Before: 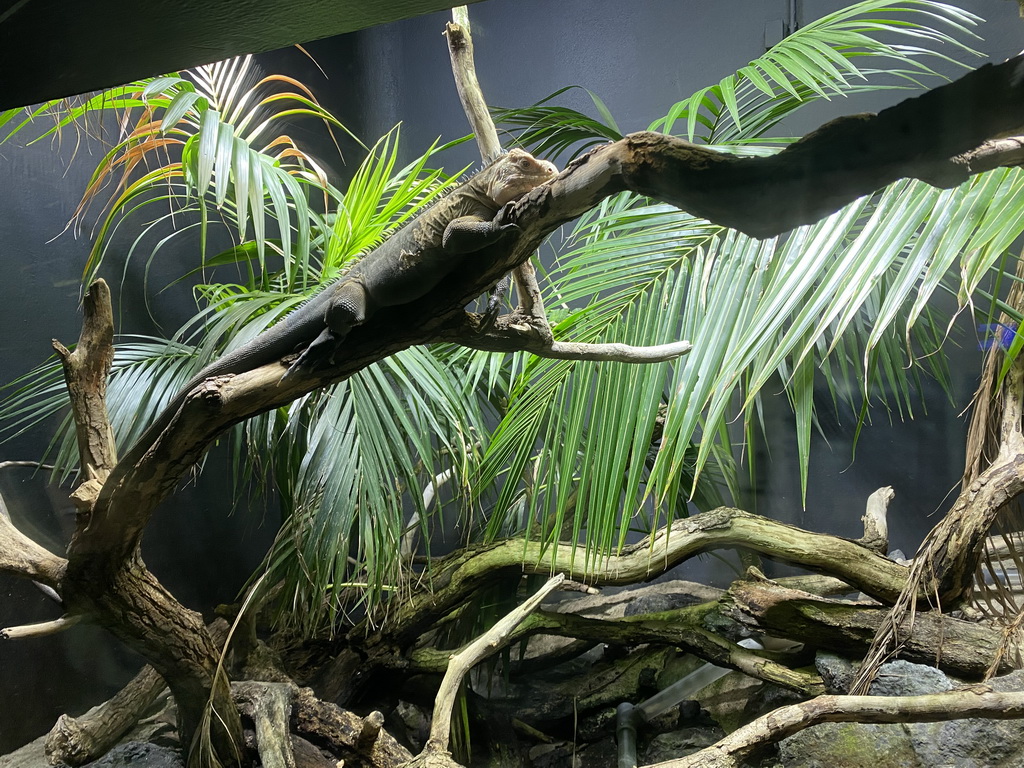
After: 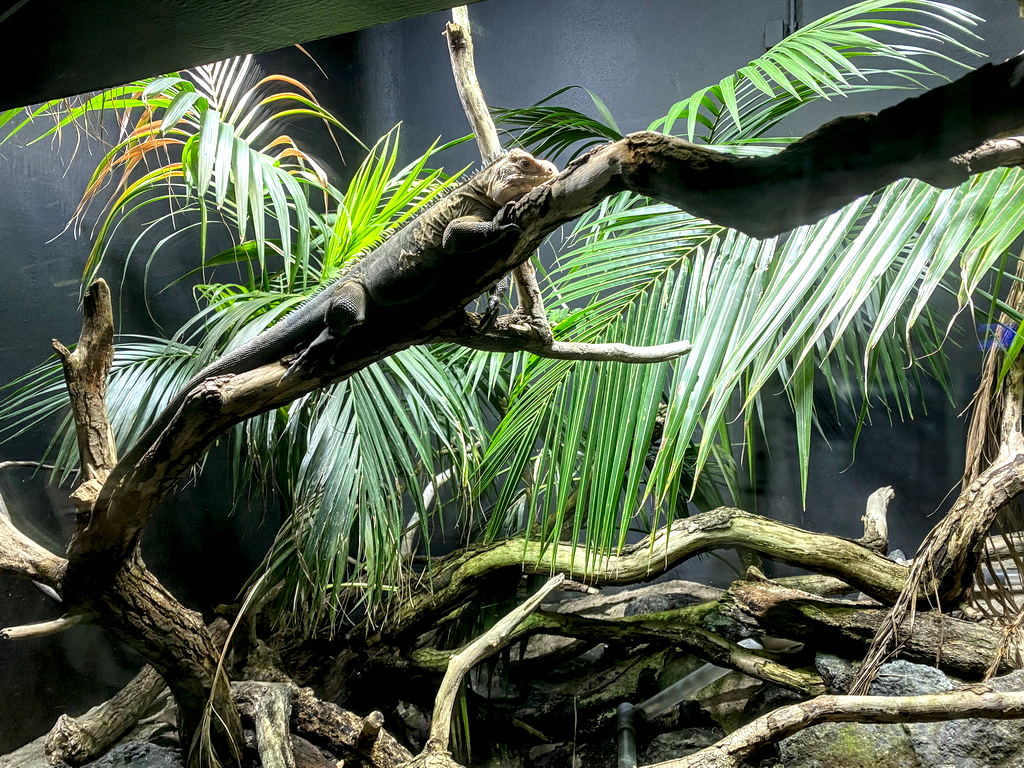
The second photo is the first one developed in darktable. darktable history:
local contrast: highlights 64%, shadows 53%, detail 169%, midtone range 0.518
